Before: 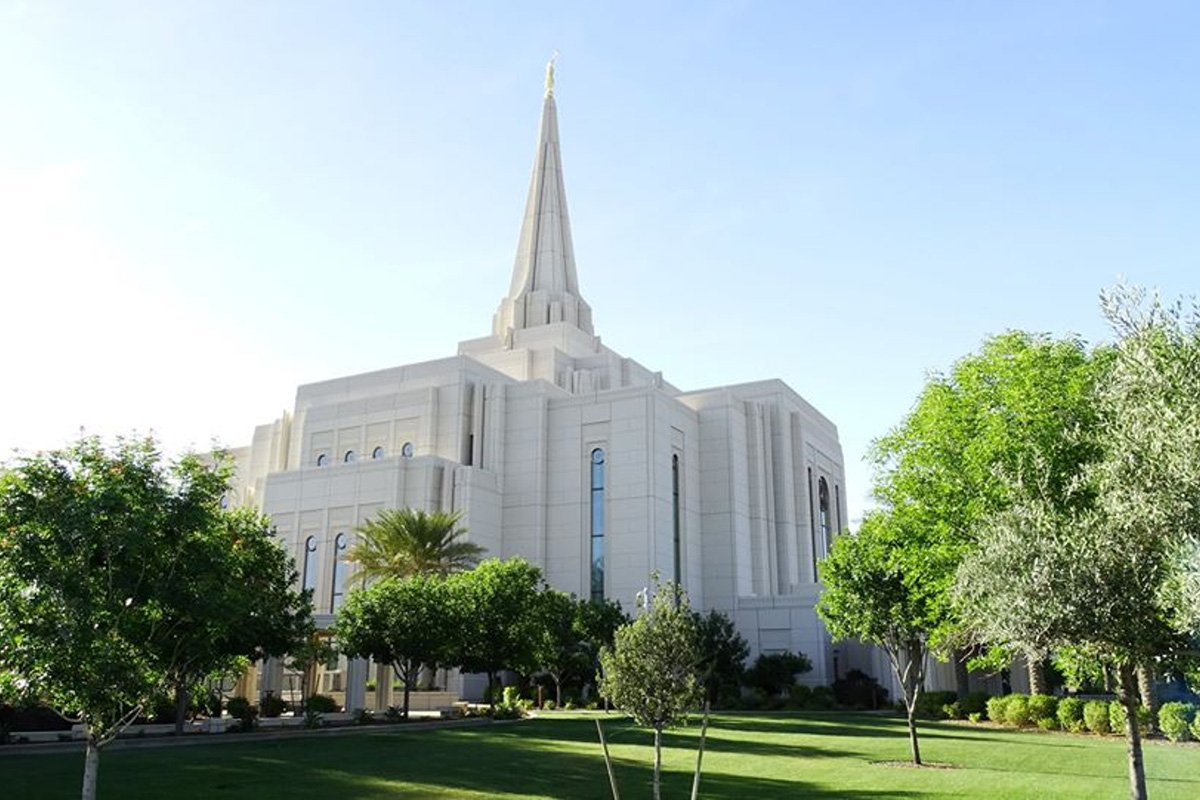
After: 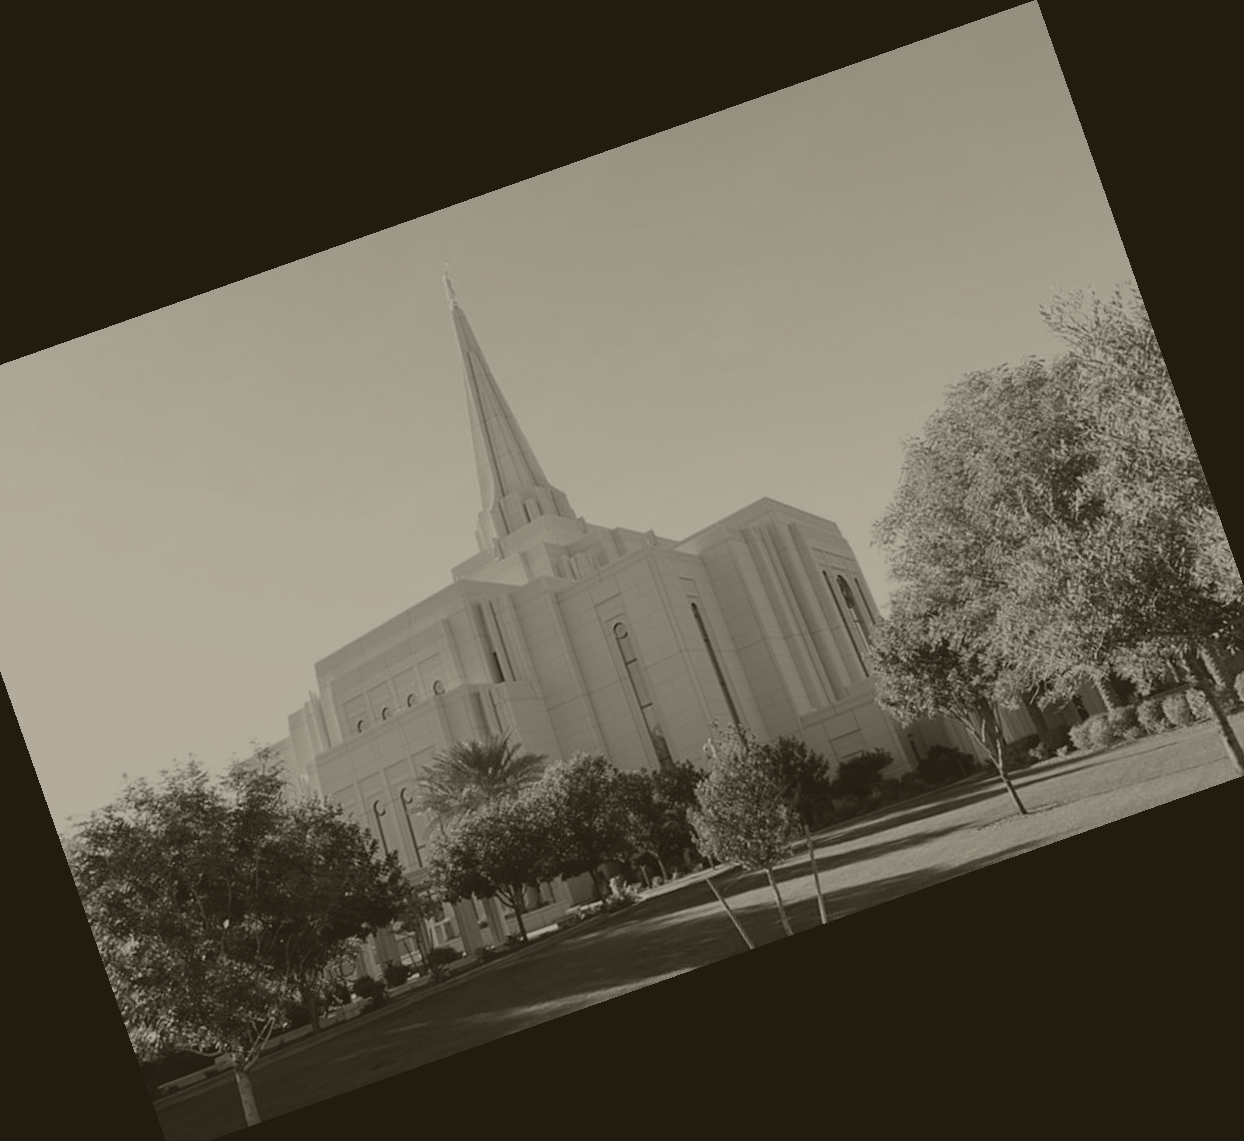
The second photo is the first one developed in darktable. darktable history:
crop and rotate: angle 19.43°, left 6.812%, right 4.125%, bottom 1.087%
colorize: hue 41.44°, saturation 22%, source mix 60%, lightness 10.61%
